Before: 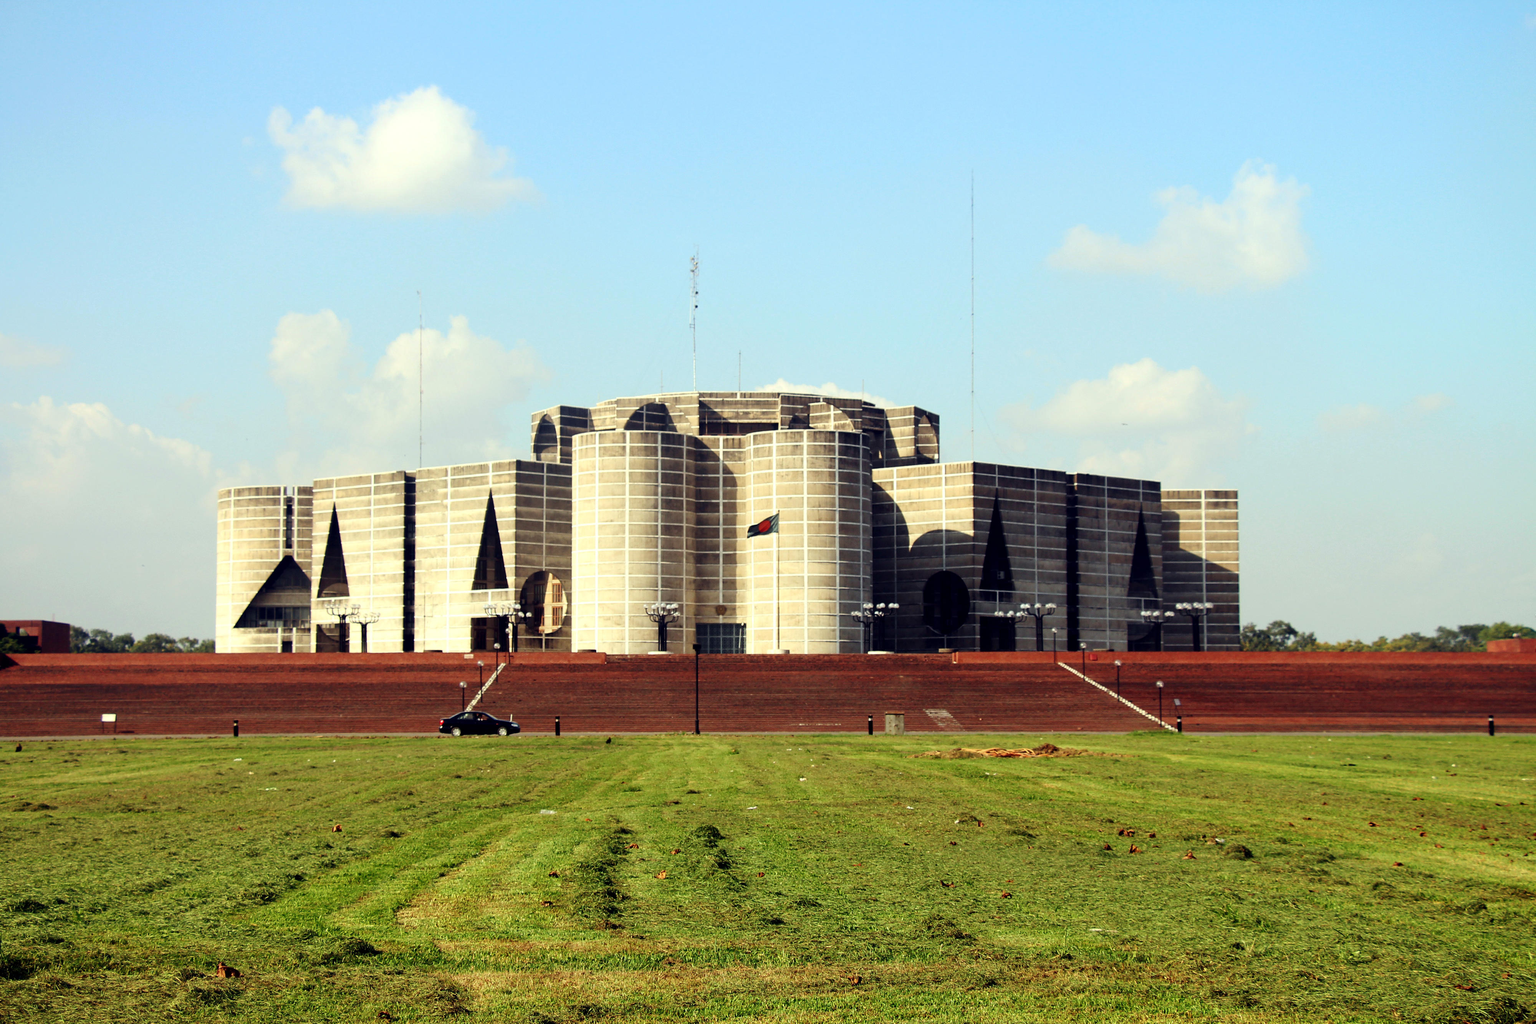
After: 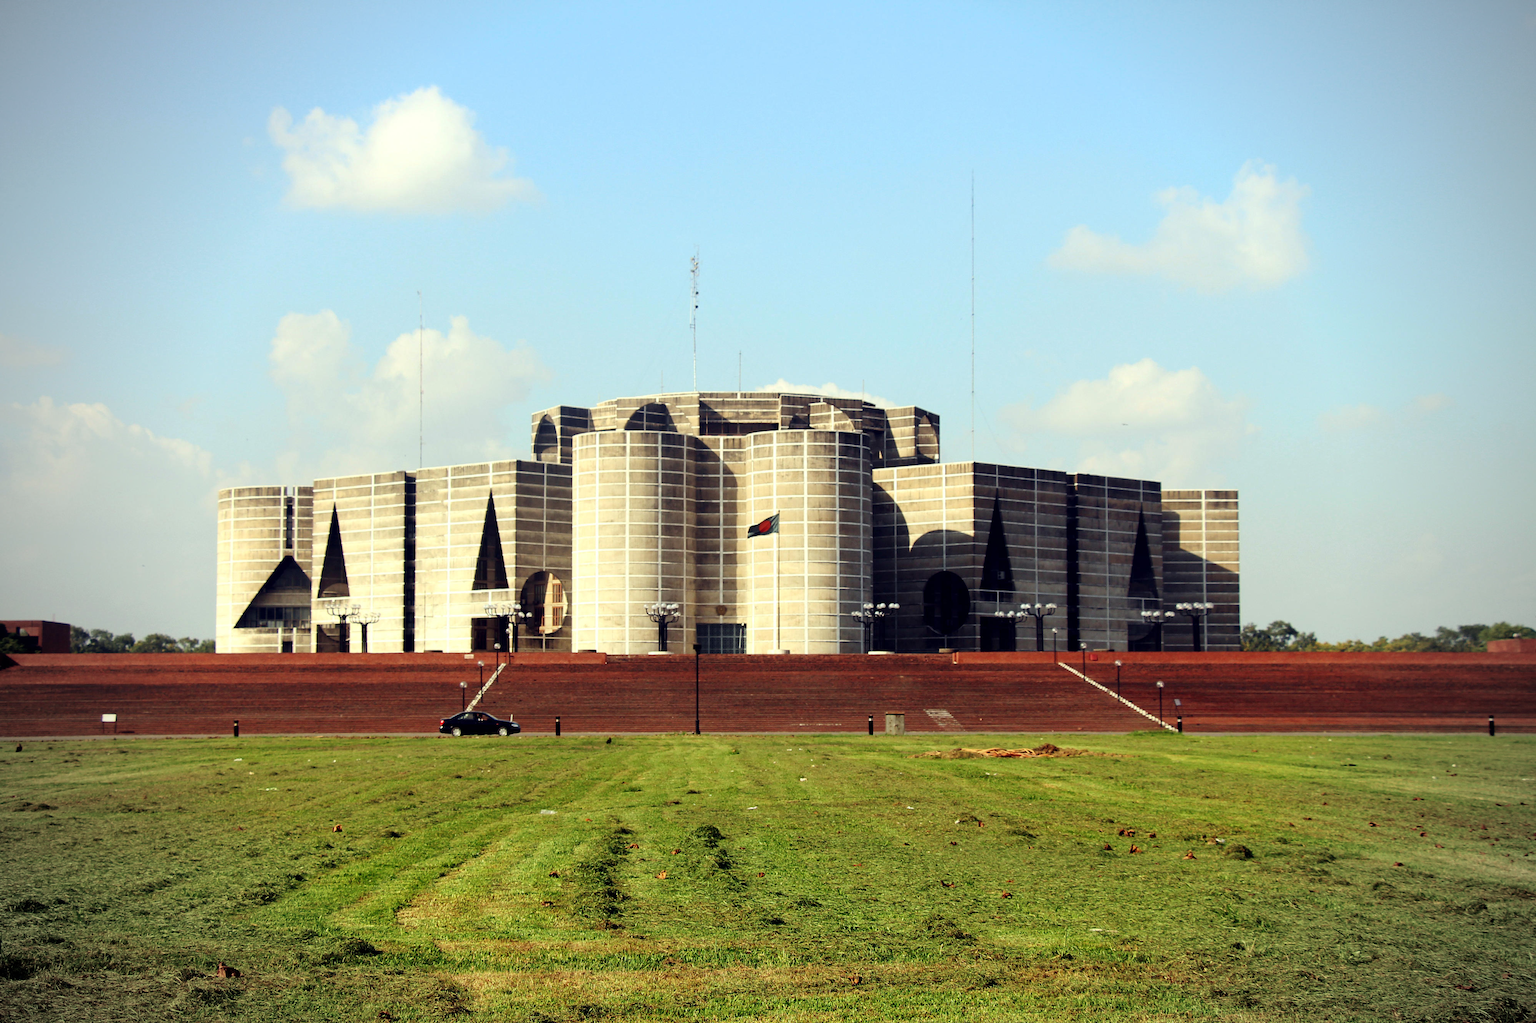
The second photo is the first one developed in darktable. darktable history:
vignetting: fall-off start 75.69%, width/height ratio 1.082
